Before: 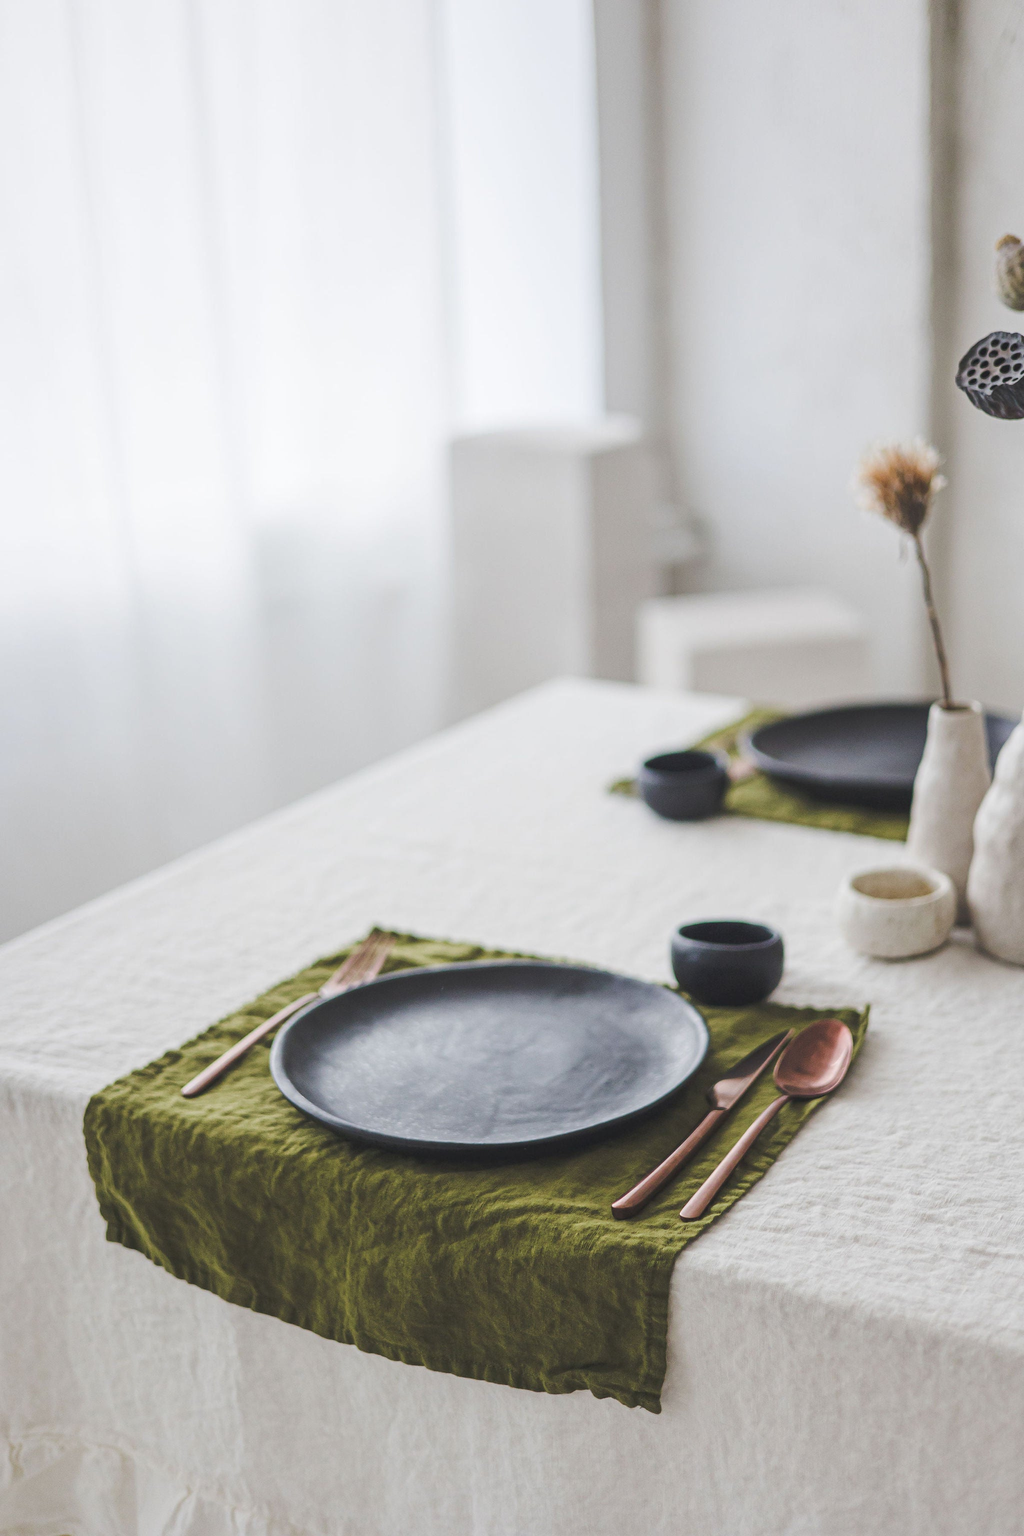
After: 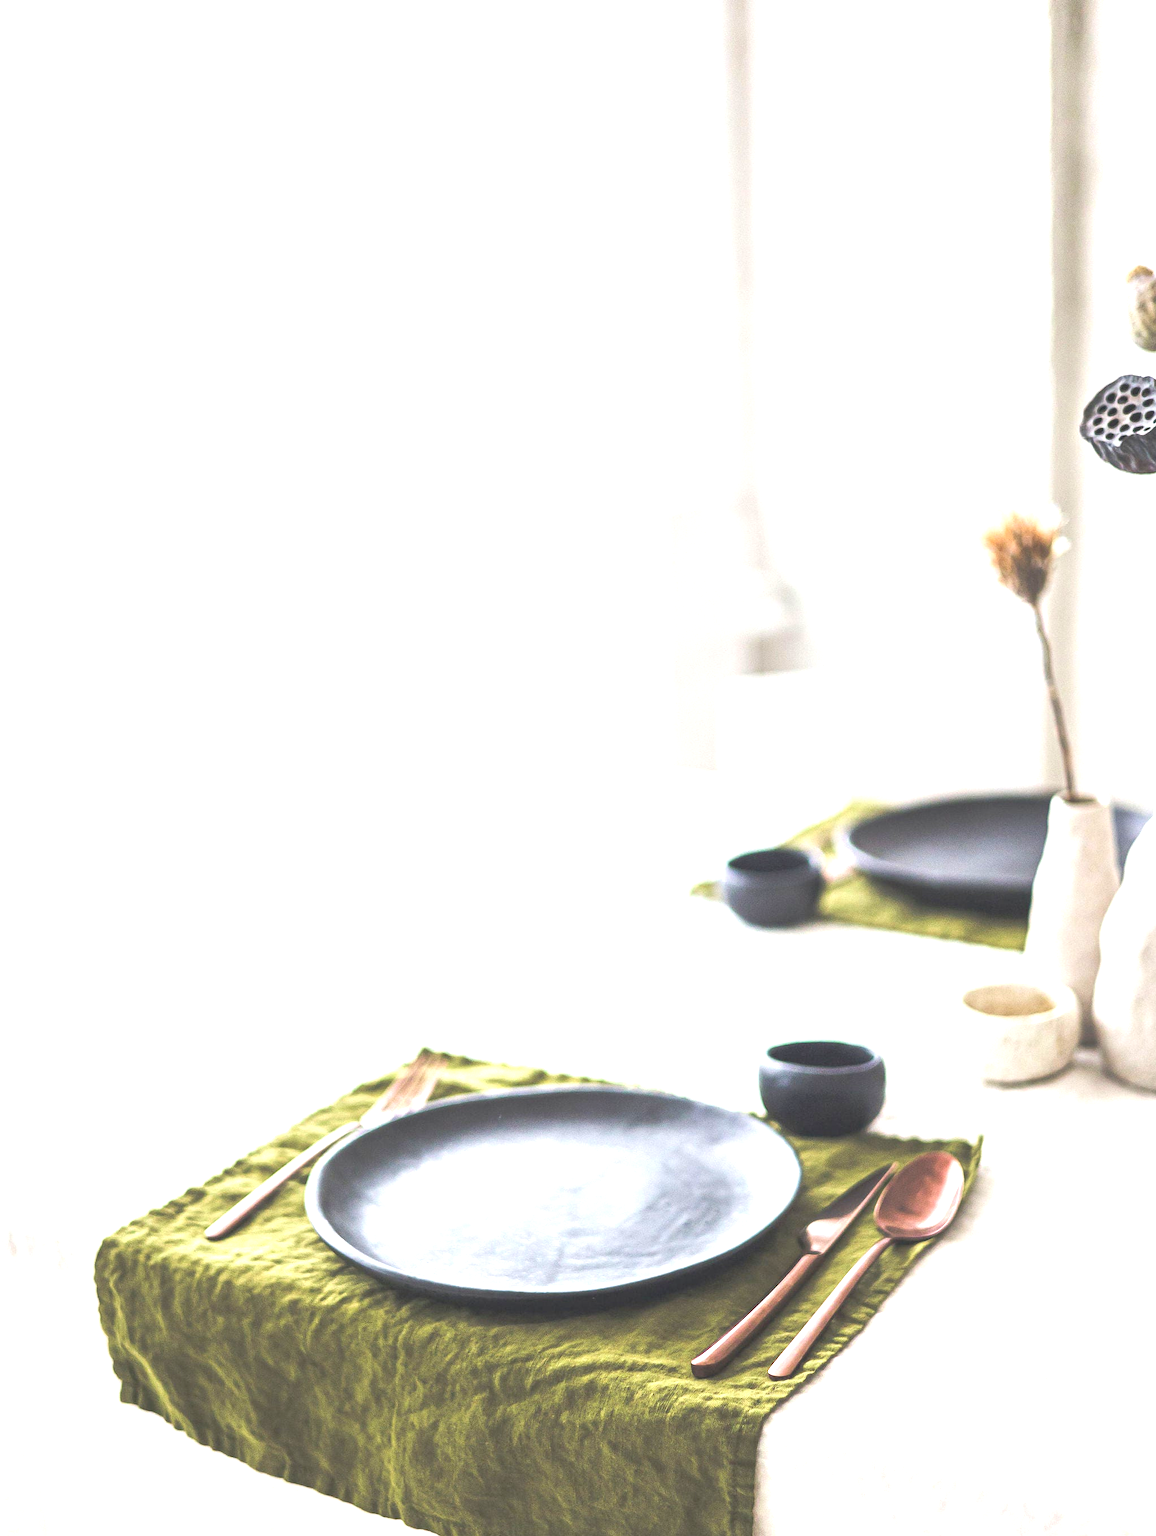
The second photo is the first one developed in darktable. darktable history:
exposure: black level correction 0, exposure 1.45 EV, compensate exposure bias true, compensate highlight preservation false
crop and rotate: top 0%, bottom 11.49%
